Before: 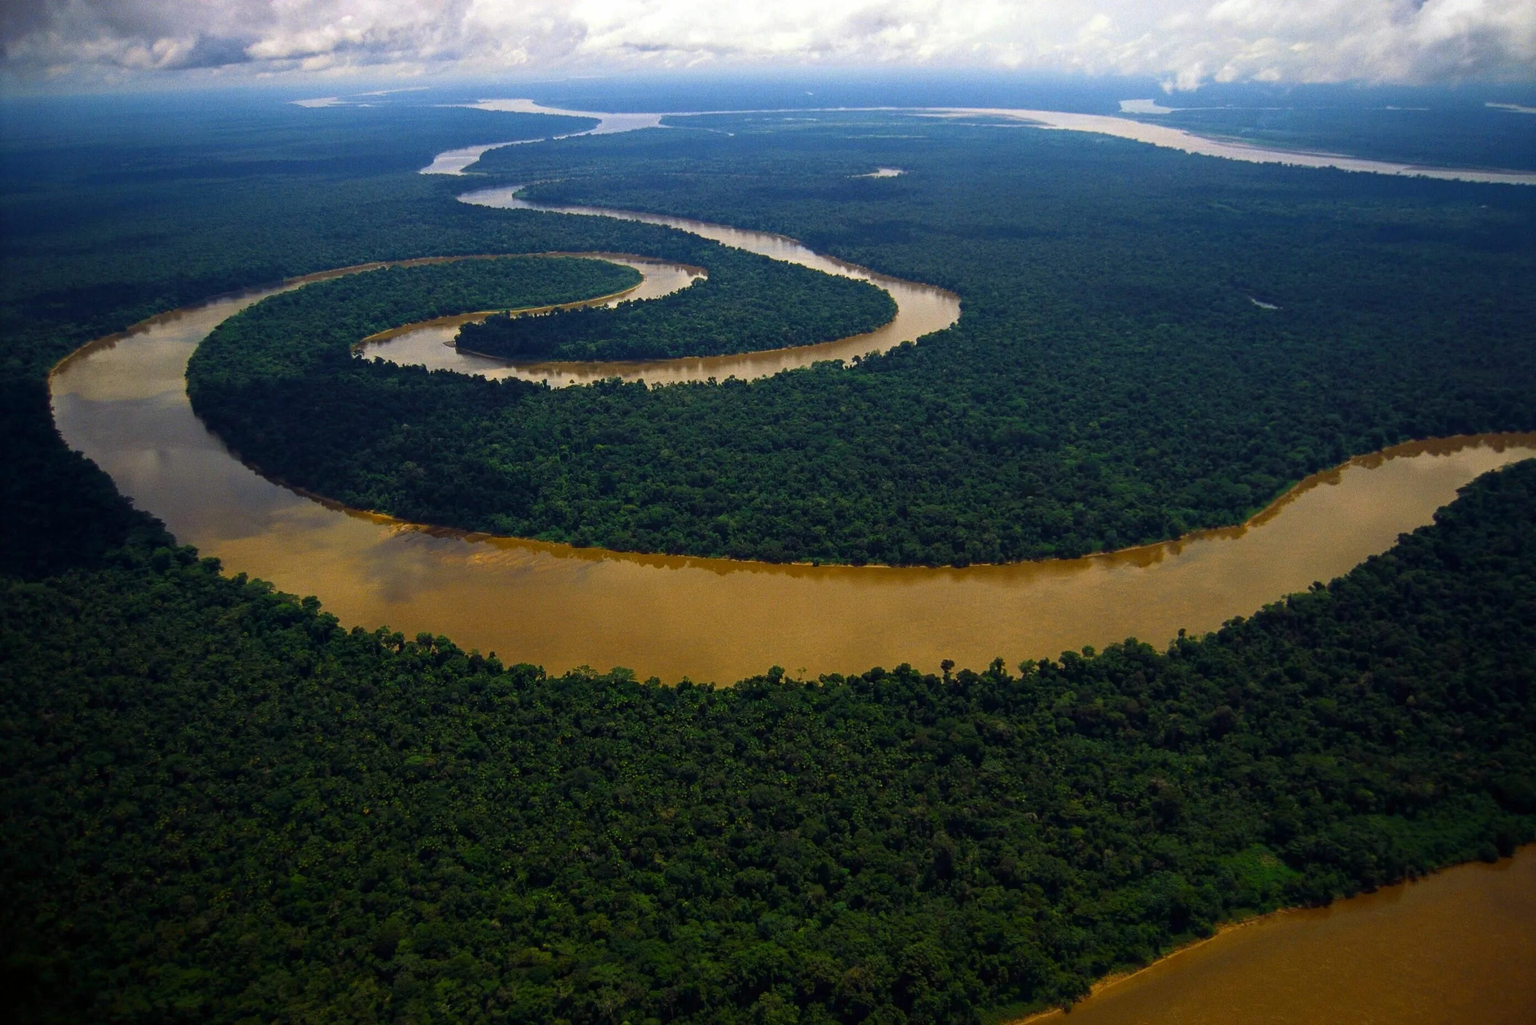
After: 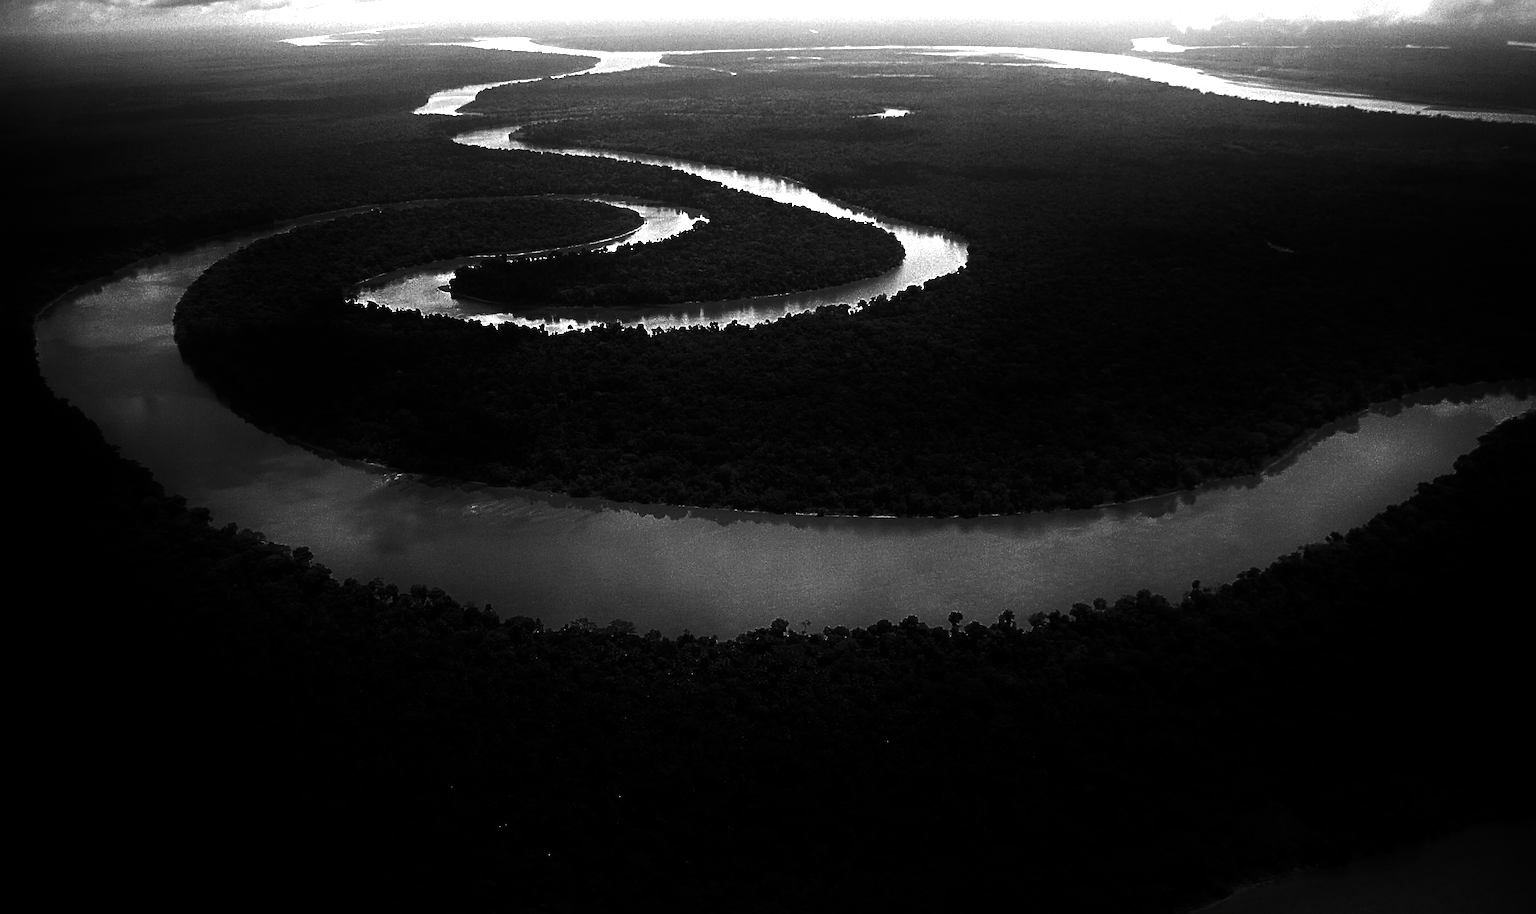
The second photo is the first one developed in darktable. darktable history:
crop: left 1.105%, top 6.153%, right 1.41%, bottom 6.788%
exposure: black level correction 0, exposure 1.2 EV, compensate highlight preservation false
contrast brightness saturation: contrast -0.028, brightness -0.588, saturation -0.997
sharpen: on, module defaults
haze removal: strength -0.111, compatibility mode true, adaptive false
shadows and highlights: shadows -68.21, highlights 36.48, soften with gaussian
